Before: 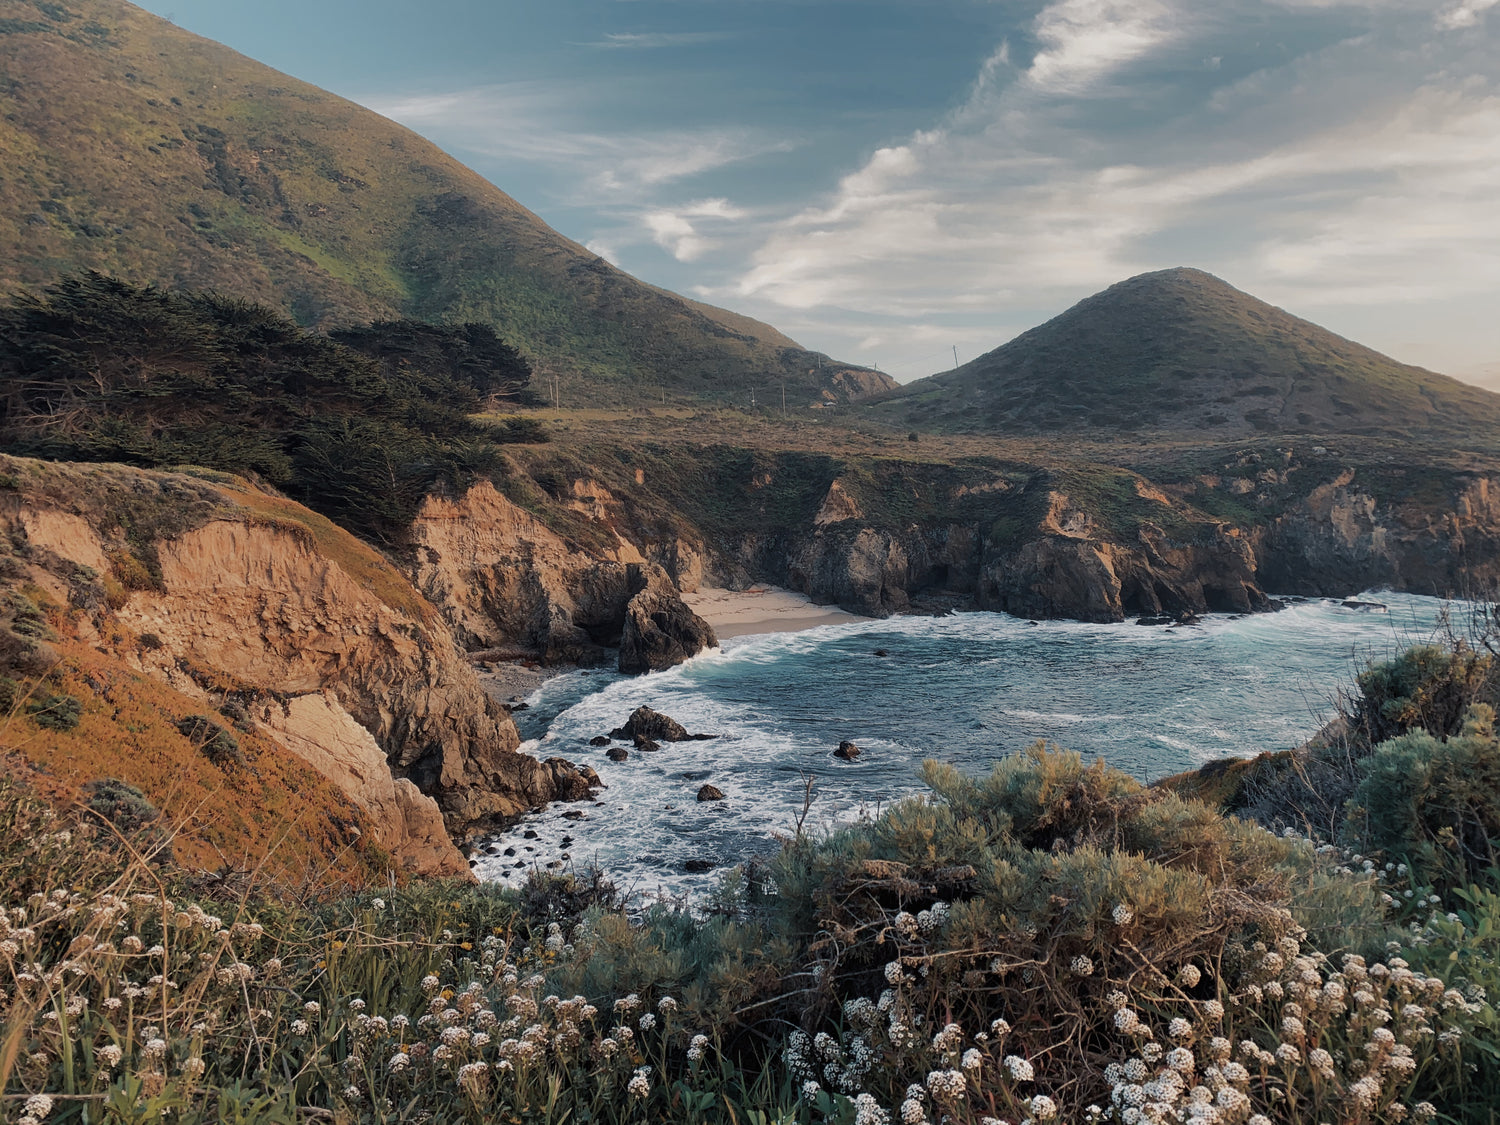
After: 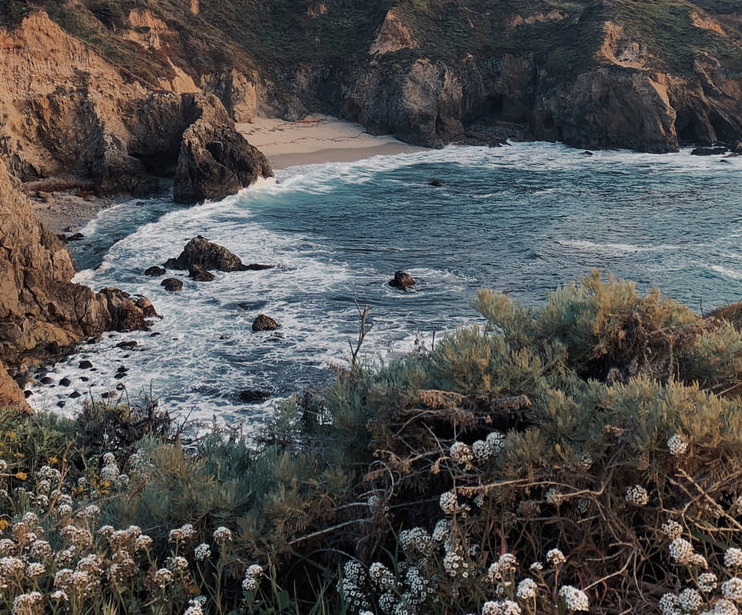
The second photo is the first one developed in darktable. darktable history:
crop: left 29.672%, top 41.786%, right 20.851%, bottom 3.487%
contrast brightness saturation: contrast 0.05
